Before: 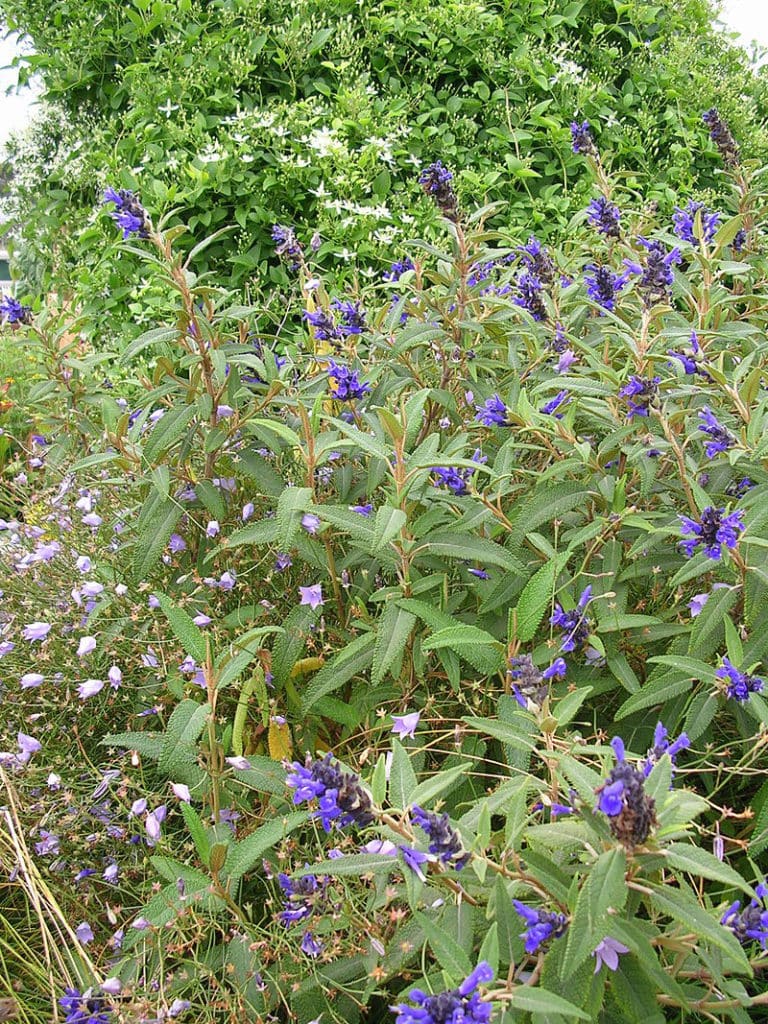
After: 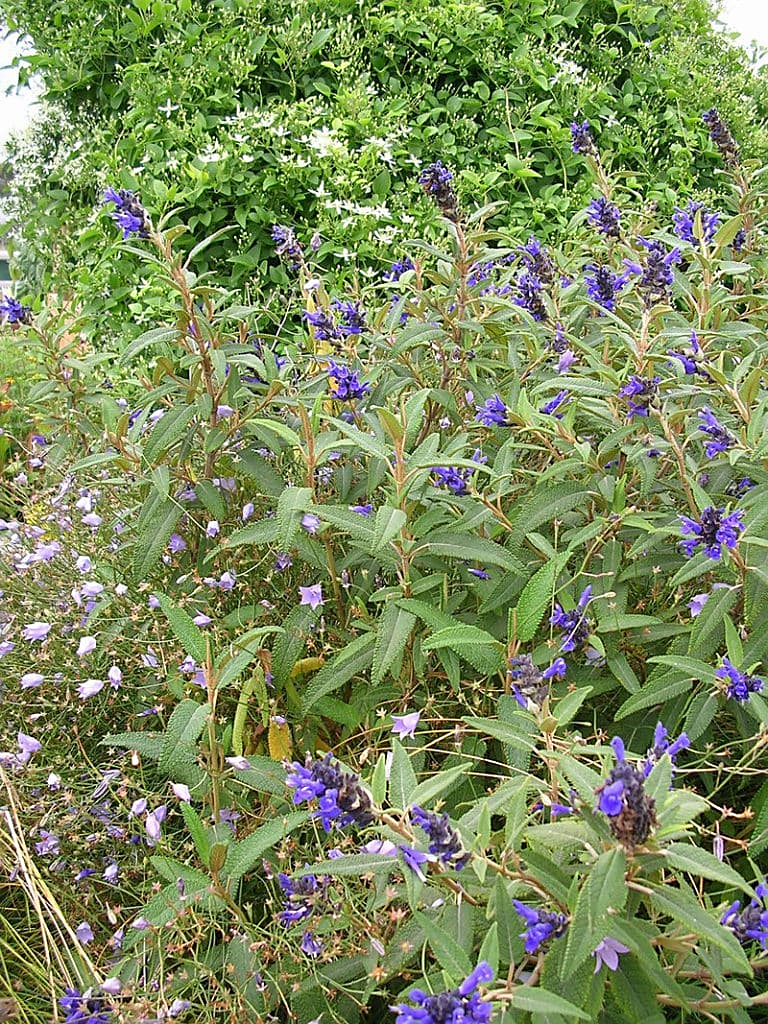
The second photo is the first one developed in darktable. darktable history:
sharpen: radius 1.914, amount 0.412, threshold 1.567
